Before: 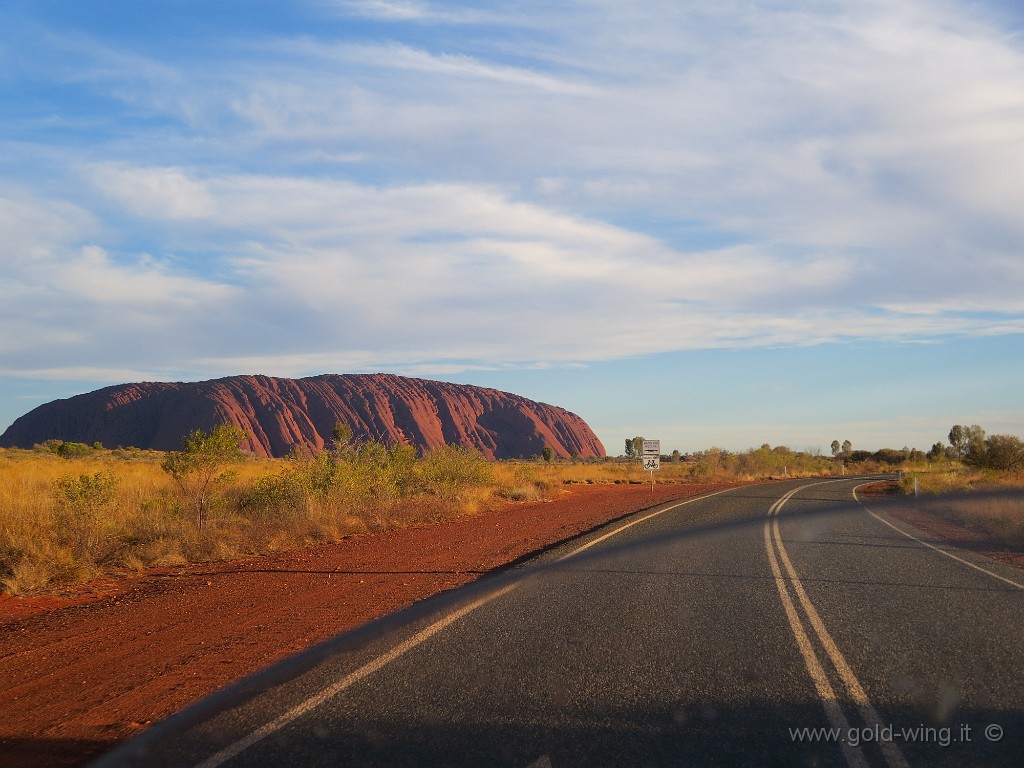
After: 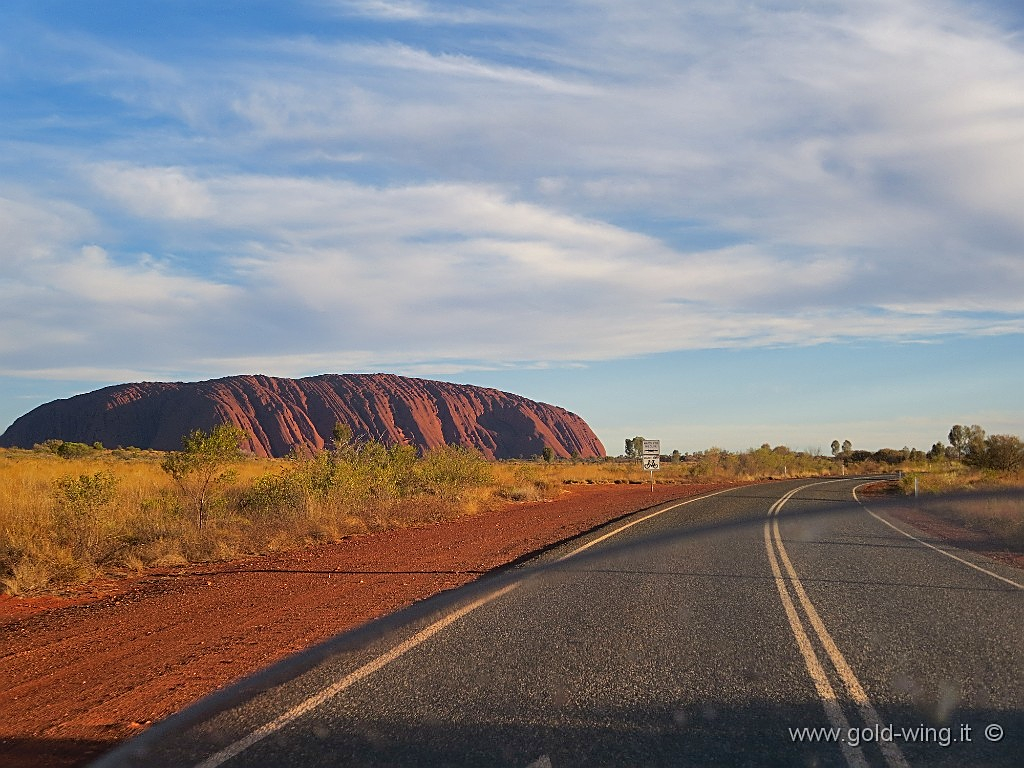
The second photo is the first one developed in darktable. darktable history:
sharpen: on, module defaults
shadows and highlights: white point adjustment 1, soften with gaussian
